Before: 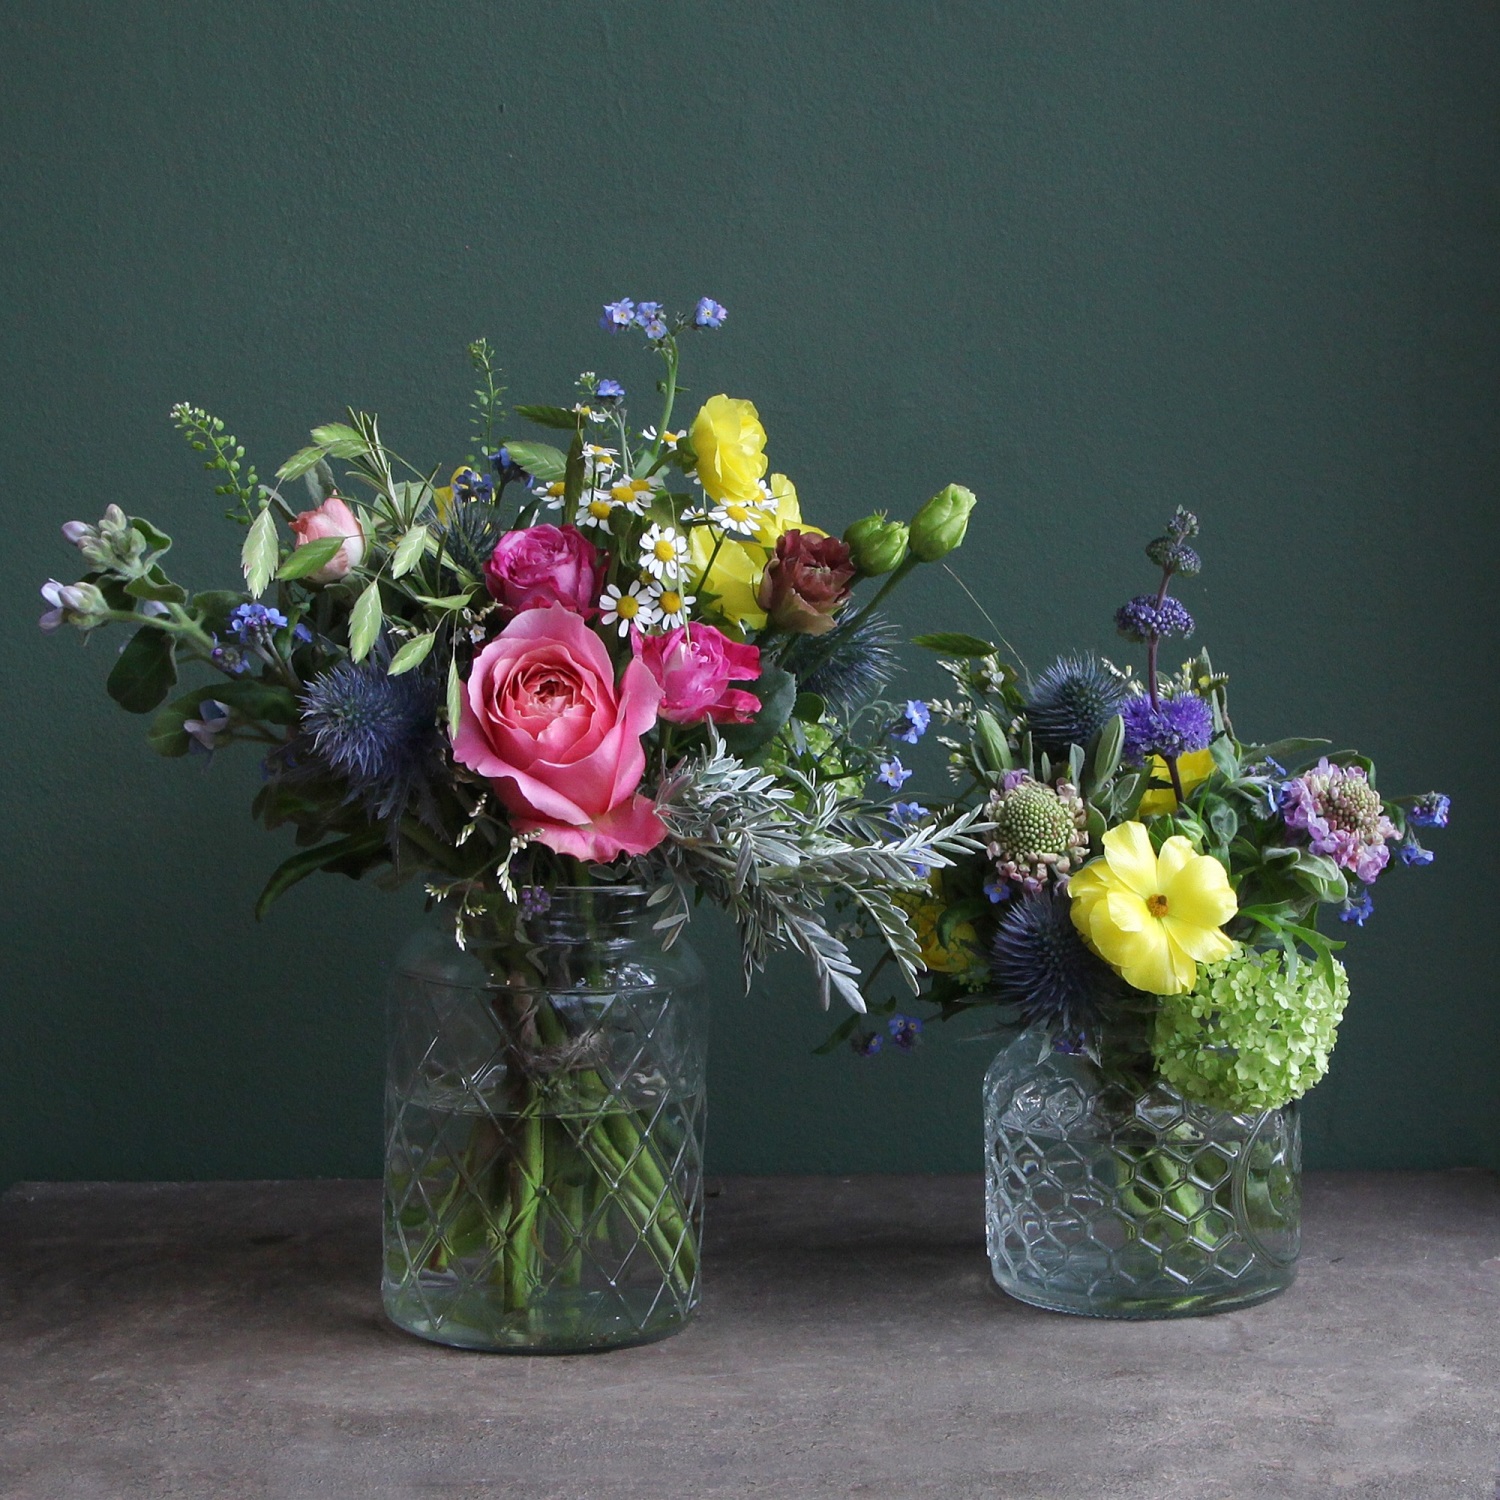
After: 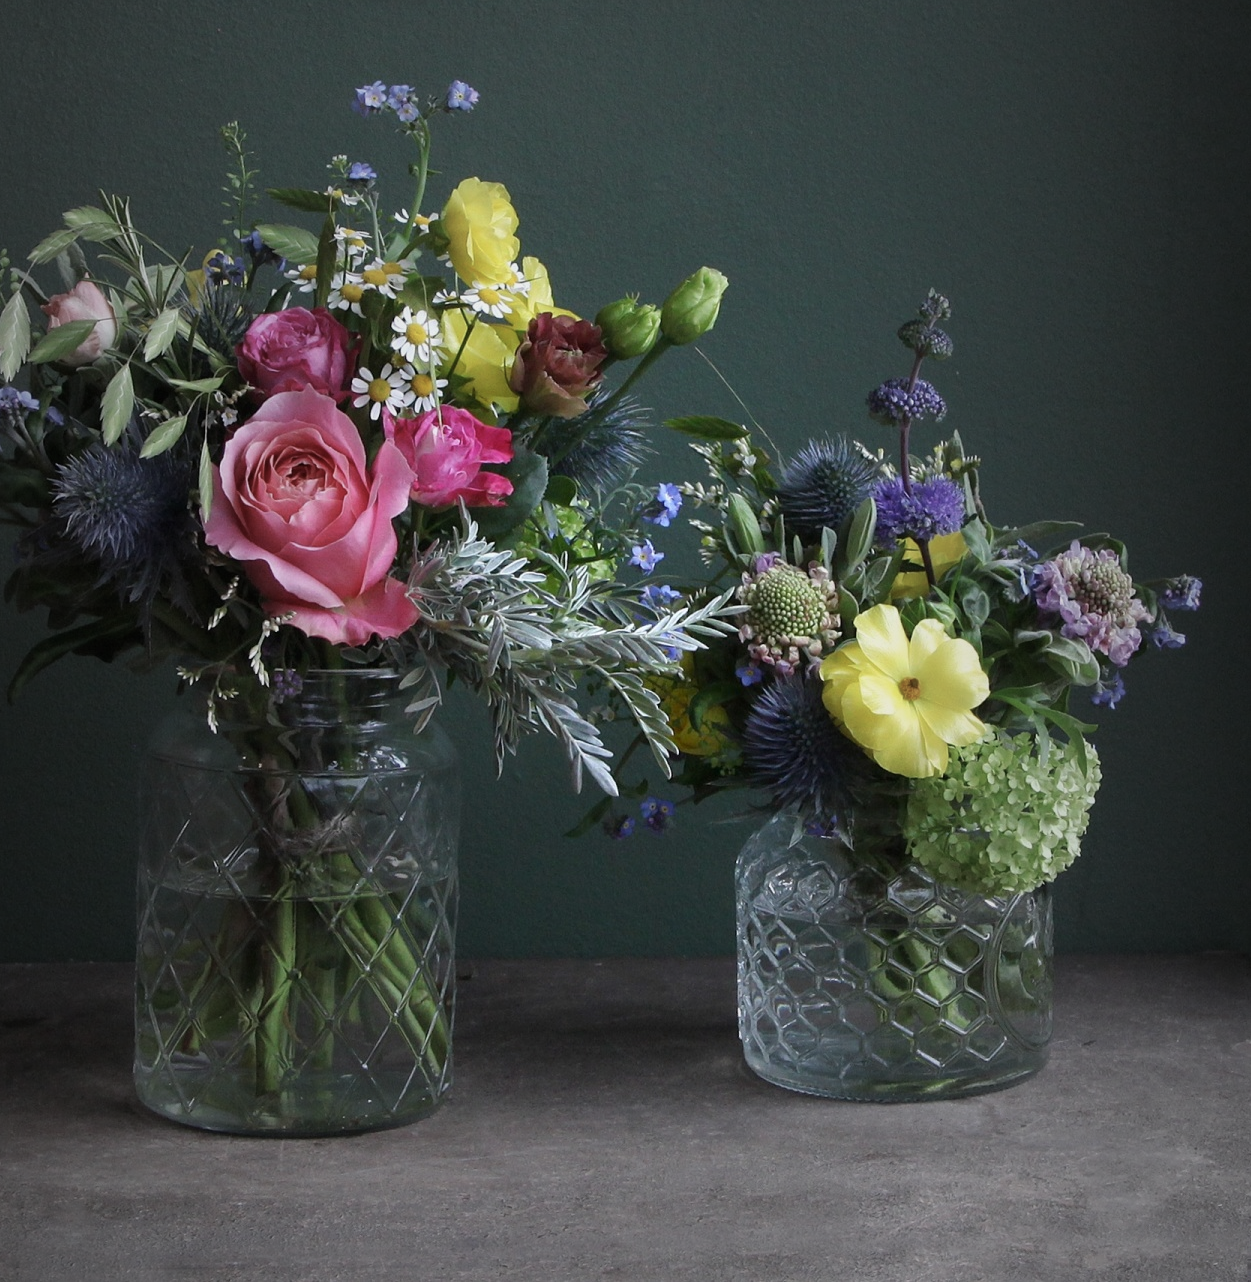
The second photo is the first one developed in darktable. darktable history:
crop: left 16.534%, top 14.484%
vignetting: fall-off start 17.65%, fall-off radius 137.66%, width/height ratio 0.615, shape 0.582
